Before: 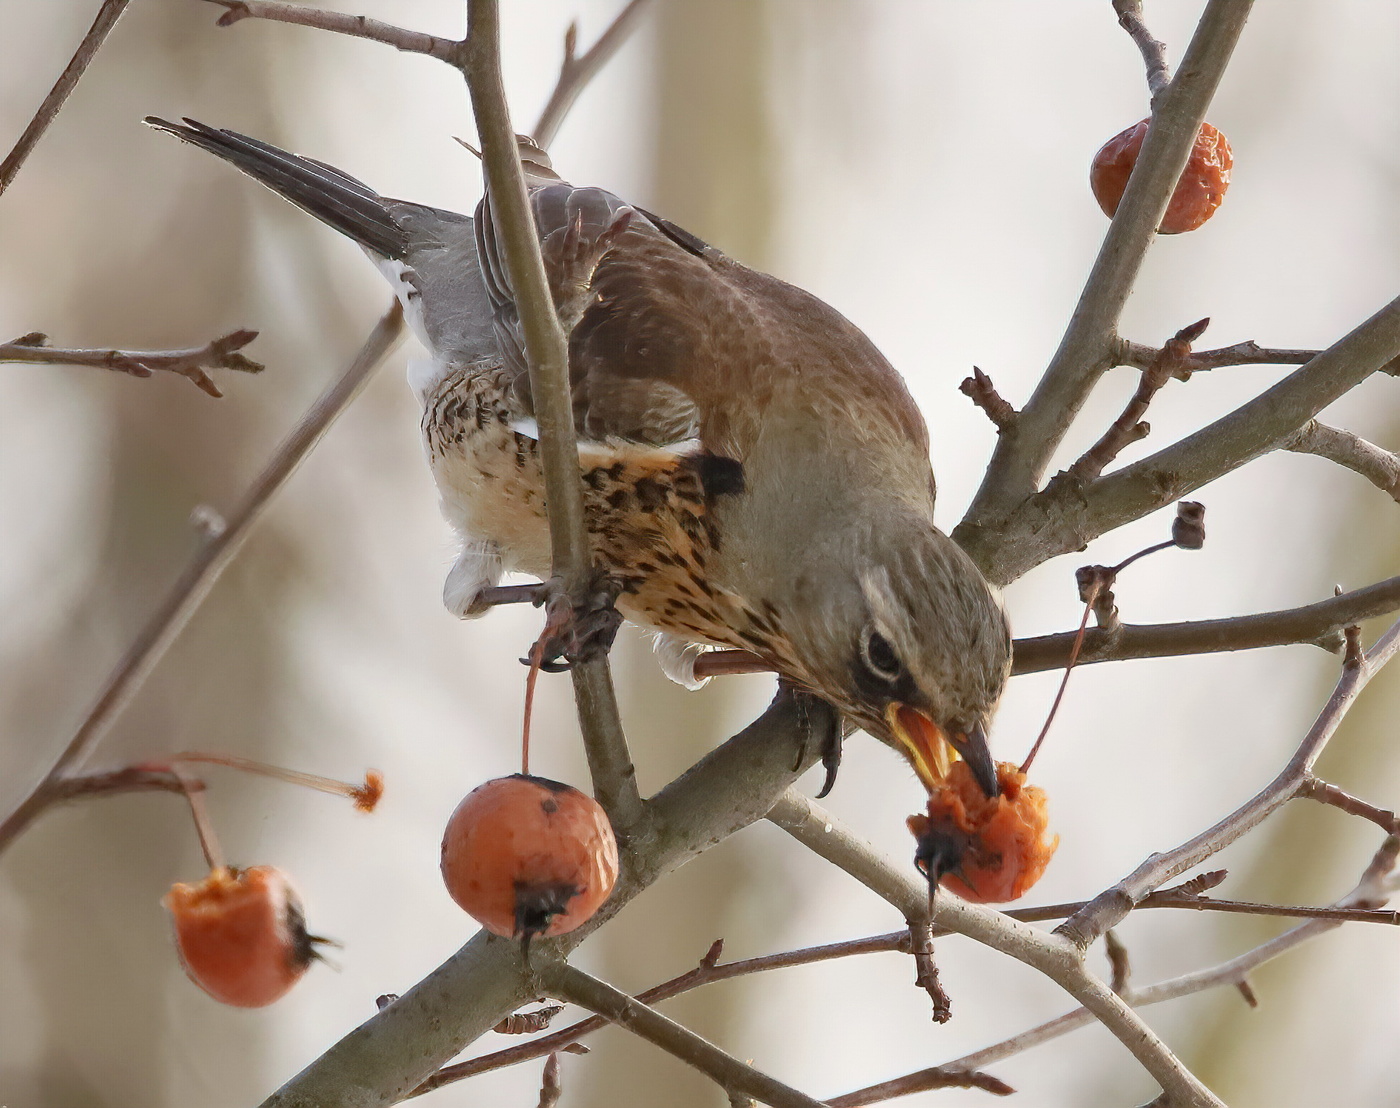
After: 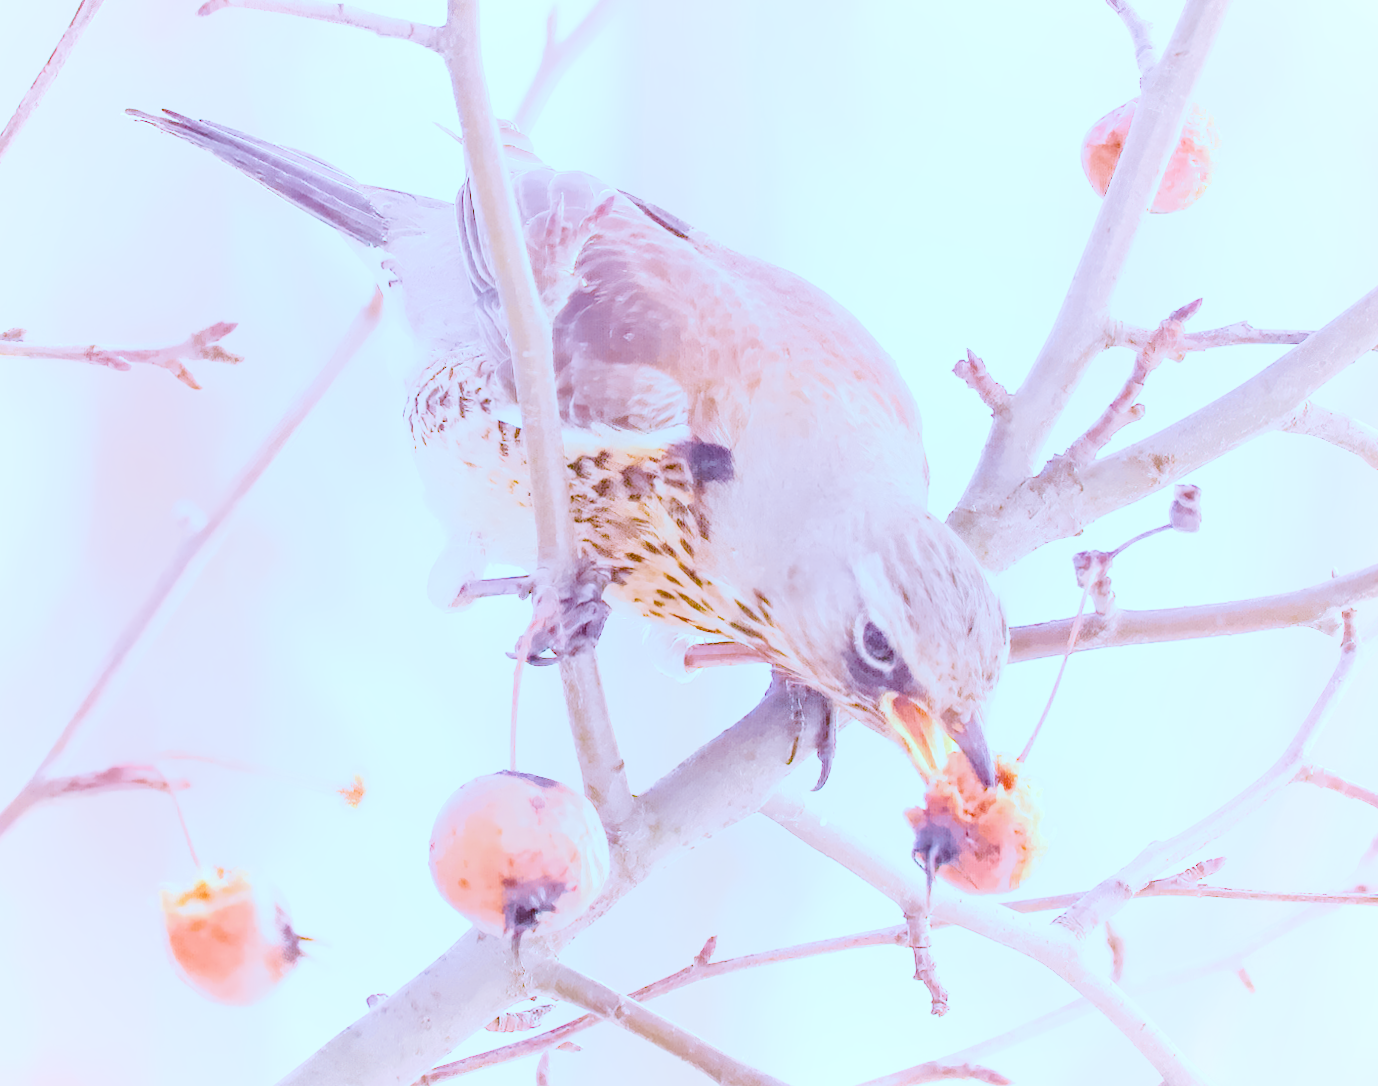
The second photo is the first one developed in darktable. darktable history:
local contrast: on, module defaults
color calibration: illuminant as shot in camera, x 0.358, y 0.373, temperature 4628.91 K
color balance: mode lift, gamma, gain (sRGB), lift [0.997, 0.979, 1.021, 1.011], gamma [1, 1.084, 0.916, 0.998], gain [1, 0.87, 1.13, 1.101], contrast 4.55%, contrast fulcrum 38.24%, output saturation 104.09%
denoise (profiled): preserve shadows 1.52, scattering 0.002, a [-1, 0, 0], compensate highlight preservation false
exposure: black level correction 0, exposure 0.7 EV, compensate exposure bias true, compensate highlight preservation false
haze removal: compatibility mode true, adaptive false
highlight reconstruction: method reconstruct in LCh
hot pixels: on, module defaults
lens correction: scale 1, crop 1, focal 16, aperture 5.6, distance 1000, camera "Canon EOS RP", lens "Canon RF 16mm F2.8 STM"
shadows and highlights: shadows 0, highlights 40
white balance: red 2.229, blue 1.46
tone equalizer: -8 EV 0.25 EV, -7 EV 0.417 EV, -6 EV 0.417 EV, -5 EV 0.25 EV, -3 EV -0.25 EV, -2 EV -0.417 EV, -1 EV -0.417 EV, +0 EV -0.25 EV, edges refinement/feathering 500, mask exposure compensation -1.57 EV, preserve details guided filter
velvia: on, module defaults
filmic rgb "scene-referred default": black relative exposure -7.15 EV, white relative exposure 5.36 EV, hardness 3.02
rotate and perspective: rotation -0.66°, automatic cropping original format, crop left 0.012, crop right 0.988, crop top 0.017, crop bottom 0.983
color balance rgb: shadows lift › luminance -7.7%, shadows lift › chroma 2.13%, shadows lift › hue 200.79°, power › luminance -7.77%, power › chroma 2.27%, power › hue 220.69°, highlights gain › luminance 15.15%, highlights gain › chroma 4%, highlights gain › hue 209.35°, global offset › luminance -0.21%, global offset › chroma 0.27%, perceptual saturation grading › global saturation 24.42%, perceptual saturation grading › highlights -24.42%, perceptual saturation grading › mid-tones 24.42%, perceptual saturation grading › shadows 40%, perceptual brilliance grading › global brilliance -5%, perceptual brilliance grading › highlights 24.42%, perceptual brilliance grading › mid-tones 7%, perceptual brilliance grading › shadows -5%
